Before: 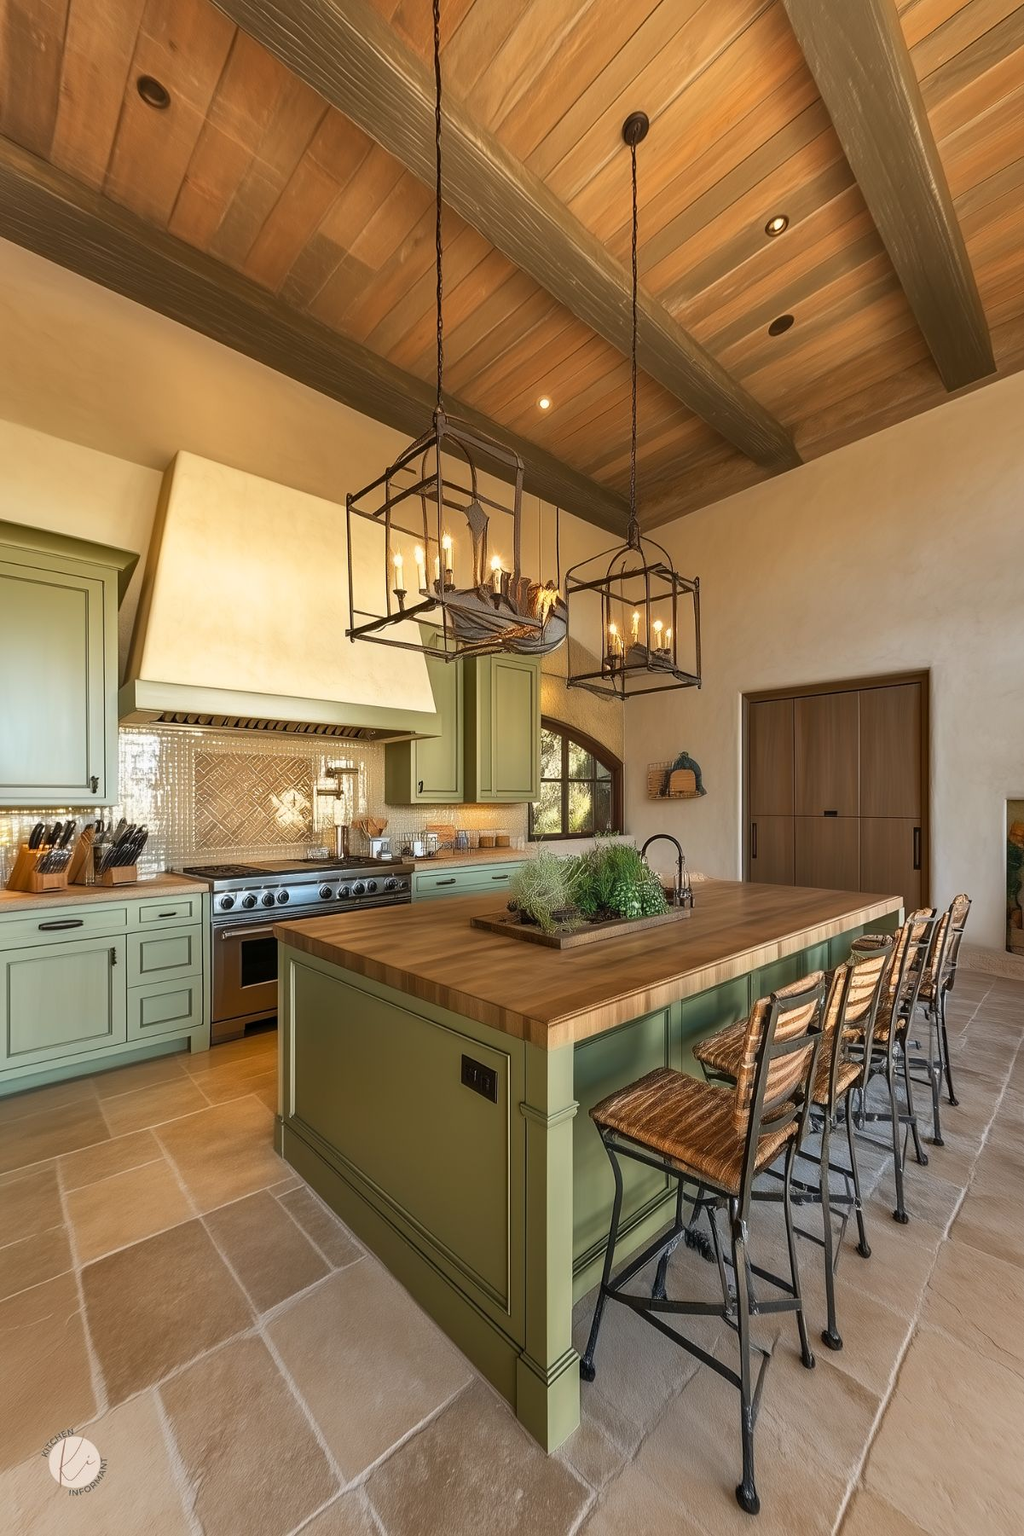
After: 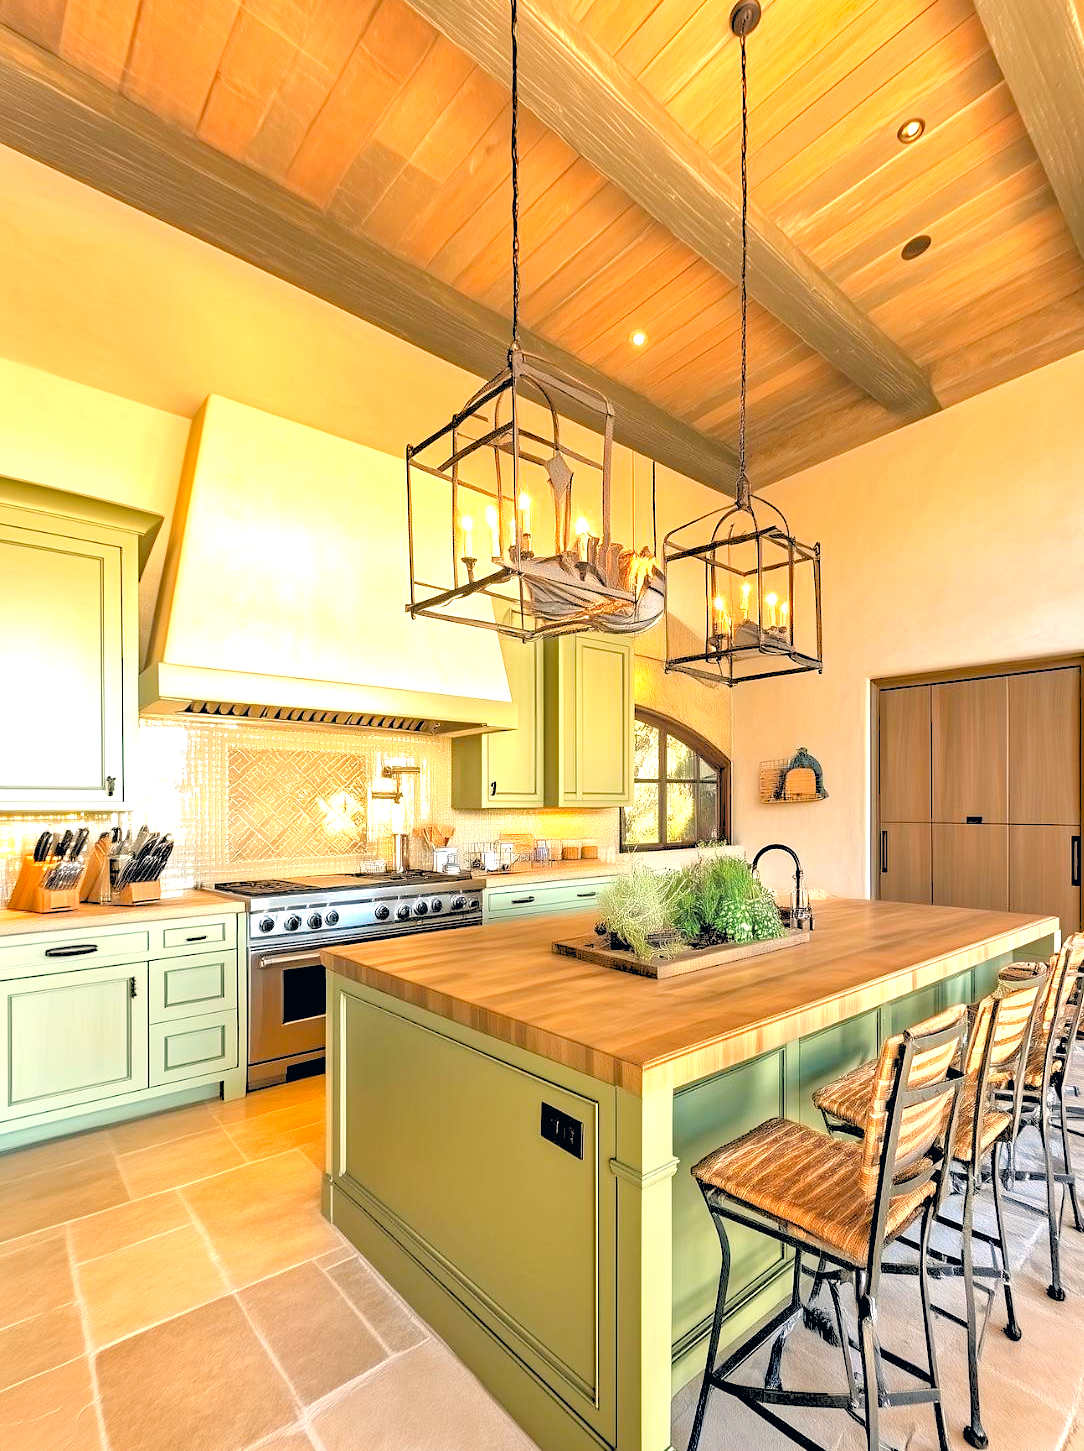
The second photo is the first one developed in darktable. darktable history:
white balance: red 0.978, blue 0.999
exposure: black level correction 0, exposure 1.45 EV, compensate exposure bias true, compensate highlight preservation false
crop: top 7.49%, right 9.717%, bottom 11.943%
haze removal: compatibility mode true, adaptive false
vibrance: on, module defaults
rgb levels: levels [[0.027, 0.429, 0.996], [0, 0.5, 1], [0, 0.5, 1]]
color correction: highlights a* 5.38, highlights b* 5.3, shadows a* -4.26, shadows b* -5.11
